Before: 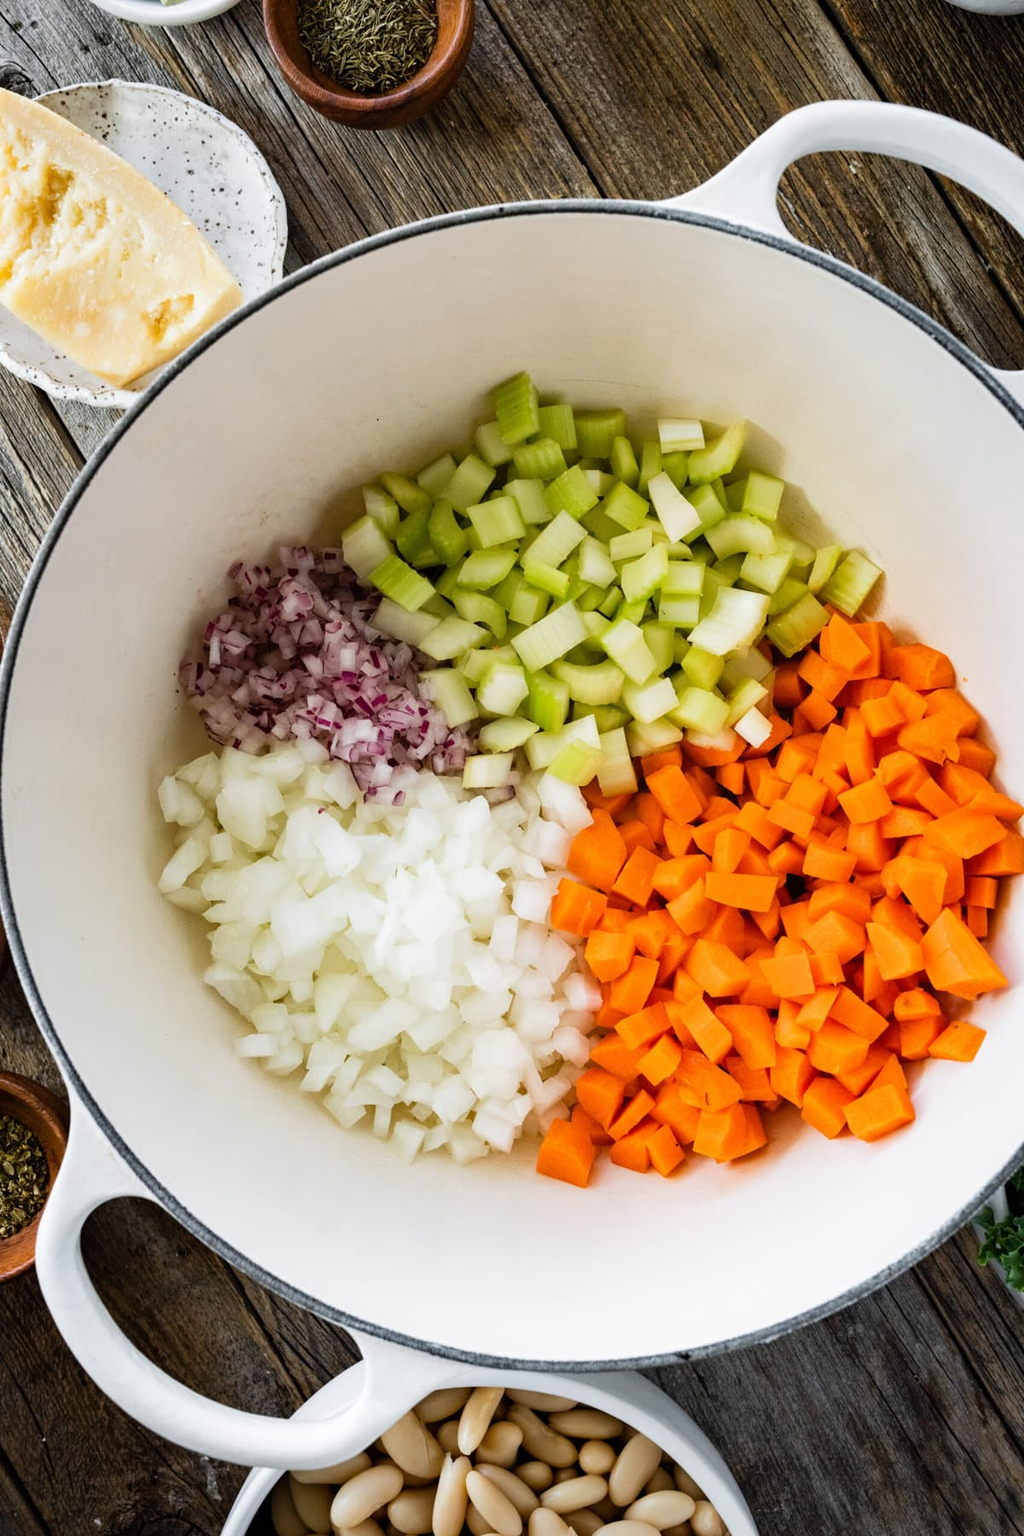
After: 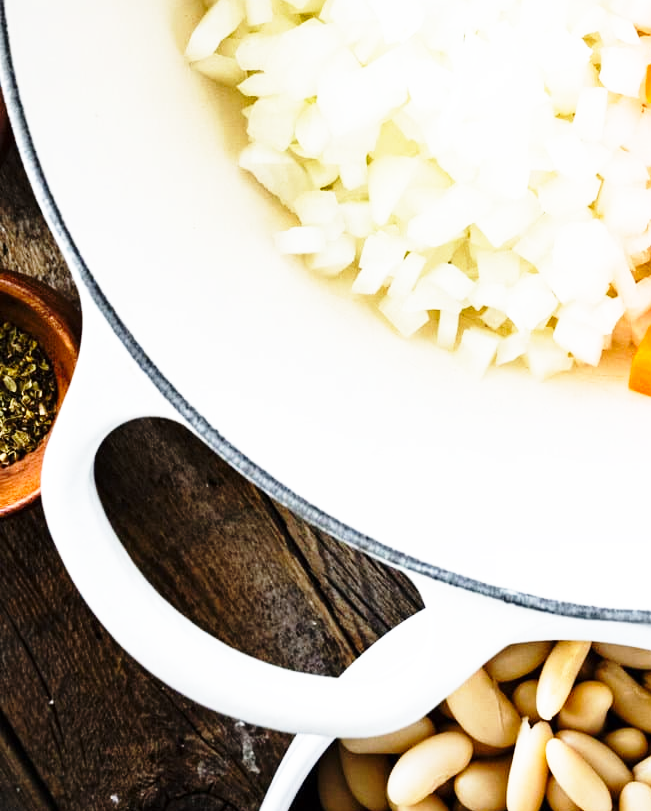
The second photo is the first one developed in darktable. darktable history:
exposure: compensate highlight preservation false
crop and rotate: top 54.765%, right 45.726%, bottom 0.129%
base curve: curves: ch0 [(0, 0) (0.026, 0.03) (0.109, 0.232) (0.351, 0.748) (0.669, 0.968) (1, 1)], preserve colors none
